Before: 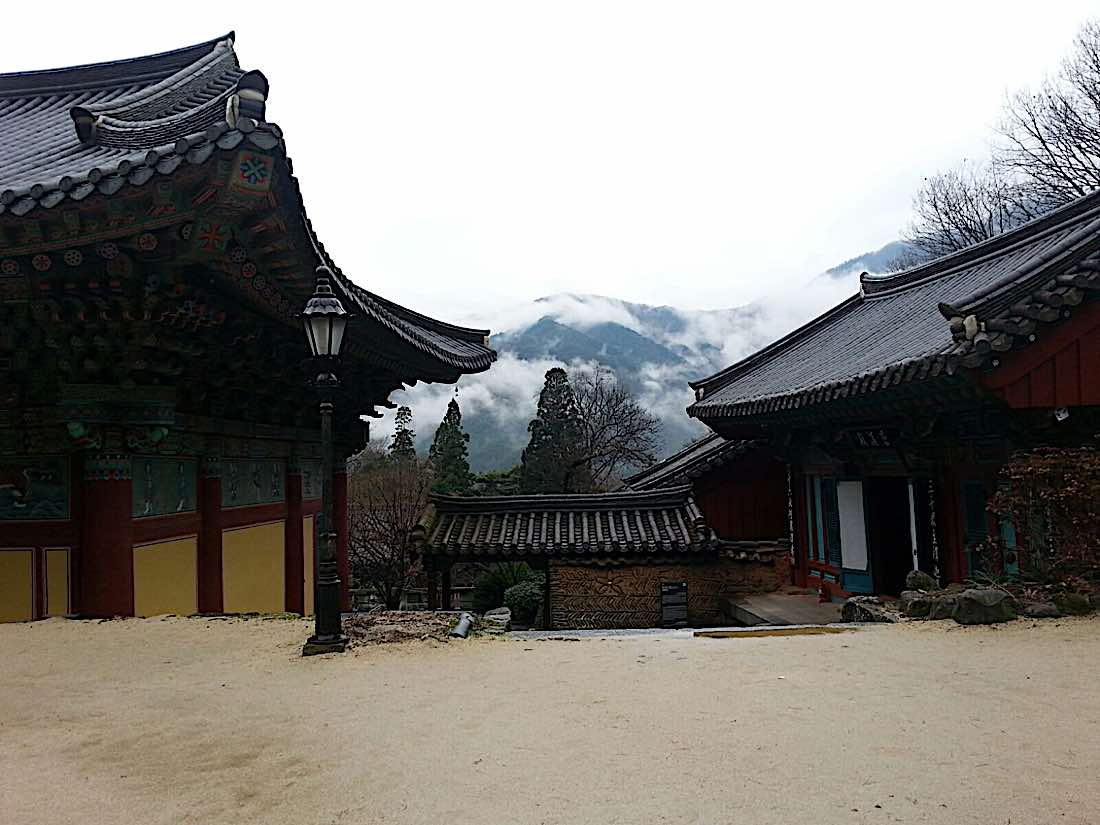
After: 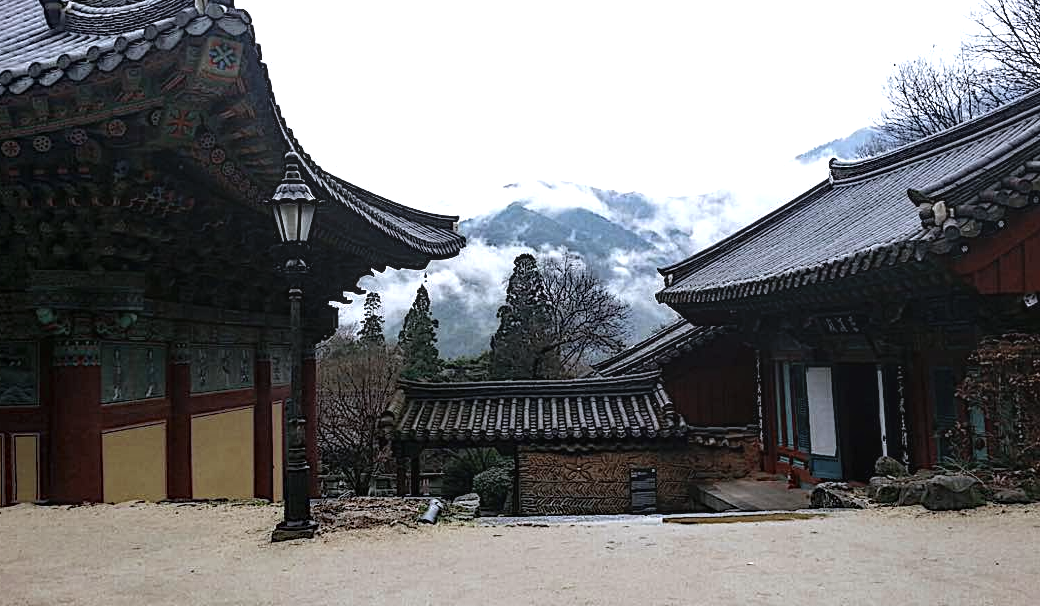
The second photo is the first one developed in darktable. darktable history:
color zones: curves: ch0 [(0, 0.5) (0.125, 0.4) (0.25, 0.5) (0.375, 0.4) (0.5, 0.4) (0.625, 0.6) (0.75, 0.6) (0.875, 0.5)]; ch1 [(0, 0.35) (0.125, 0.45) (0.25, 0.35) (0.375, 0.35) (0.5, 0.35) (0.625, 0.35) (0.75, 0.45) (0.875, 0.35)]; ch2 [(0, 0.6) (0.125, 0.5) (0.25, 0.5) (0.375, 0.6) (0.5, 0.6) (0.625, 0.5) (0.75, 0.5) (0.875, 0.5)]
crop and rotate: left 2.897%, top 13.833%, right 2.492%, bottom 12.643%
color calibration: illuminant as shot in camera, x 0.358, y 0.373, temperature 4628.91 K
local contrast: on, module defaults
exposure: exposure 0.378 EV, compensate highlight preservation false
